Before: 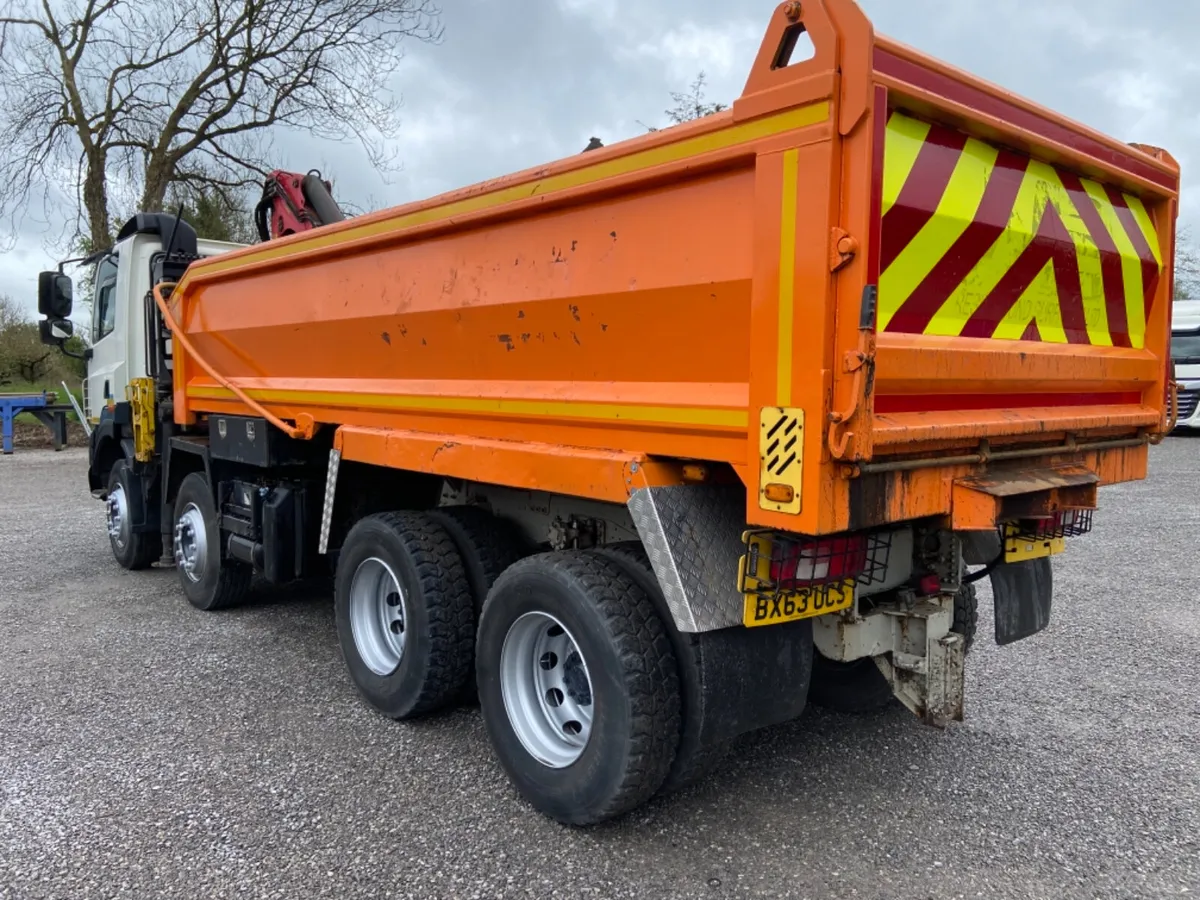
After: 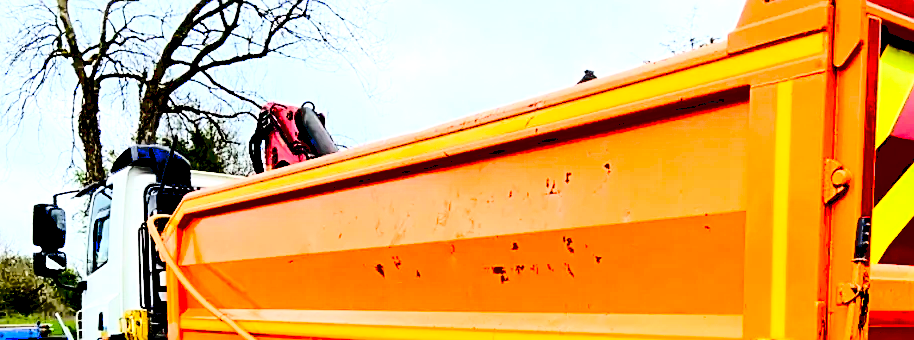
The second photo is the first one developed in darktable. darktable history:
crop: left 0.517%, top 7.627%, right 23.236%, bottom 54.58%
exposure: black level correction 0.048, exposure 0.012 EV, compensate exposure bias true, compensate highlight preservation false
sharpen: on, module defaults
tone equalizer: -8 EV -1.05 EV, -7 EV -0.983 EV, -6 EV -0.884 EV, -5 EV -0.568 EV, -3 EV 0.596 EV, -2 EV 0.867 EV, -1 EV 0.996 EV, +0 EV 1.07 EV
tone curve: curves: ch0 [(0, 0) (0.003, 0.085) (0.011, 0.086) (0.025, 0.086) (0.044, 0.088) (0.069, 0.093) (0.1, 0.102) (0.136, 0.12) (0.177, 0.157) (0.224, 0.203) (0.277, 0.277) (0.335, 0.36) (0.399, 0.463) (0.468, 0.559) (0.543, 0.626) (0.623, 0.703) (0.709, 0.789) (0.801, 0.869) (0.898, 0.927) (1, 1)], color space Lab, linked channels, preserve colors none
color zones: curves: ch1 [(0, 0.469) (0.01, 0.469) (0.12, 0.446) (0.248, 0.469) (0.5, 0.5) (0.748, 0.5) (0.99, 0.469) (1, 0.469)]
base curve: curves: ch0 [(0, 0) (0.028, 0.03) (0.121, 0.232) (0.46, 0.748) (0.859, 0.968) (1, 1)]
